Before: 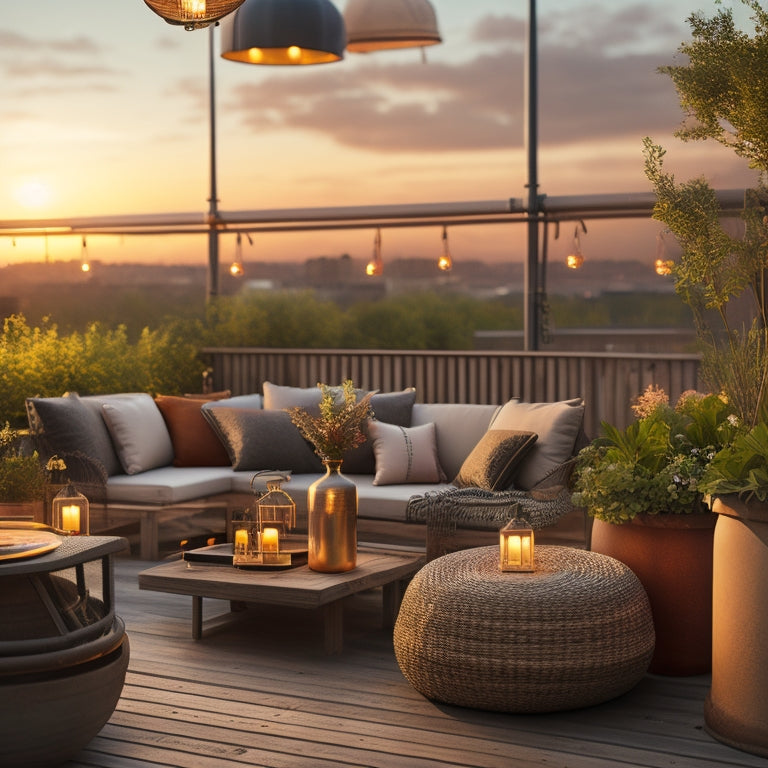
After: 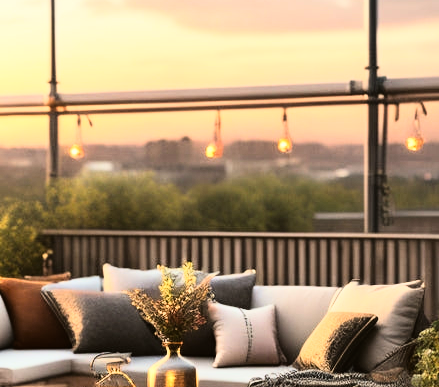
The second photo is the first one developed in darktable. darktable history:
crop: left 20.932%, top 15.471%, right 21.848%, bottom 34.081%
rgb curve: curves: ch0 [(0, 0) (0.21, 0.15) (0.24, 0.21) (0.5, 0.75) (0.75, 0.96) (0.89, 0.99) (1, 1)]; ch1 [(0, 0.02) (0.21, 0.13) (0.25, 0.2) (0.5, 0.67) (0.75, 0.9) (0.89, 0.97) (1, 1)]; ch2 [(0, 0.02) (0.21, 0.13) (0.25, 0.2) (0.5, 0.67) (0.75, 0.9) (0.89, 0.97) (1, 1)], compensate middle gray true
base curve: curves: ch0 [(0, 0) (0.989, 0.992)], preserve colors none
color balance: lift [1.004, 1.002, 1.002, 0.998], gamma [1, 1.007, 1.002, 0.993], gain [1, 0.977, 1.013, 1.023], contrast -3.64%
